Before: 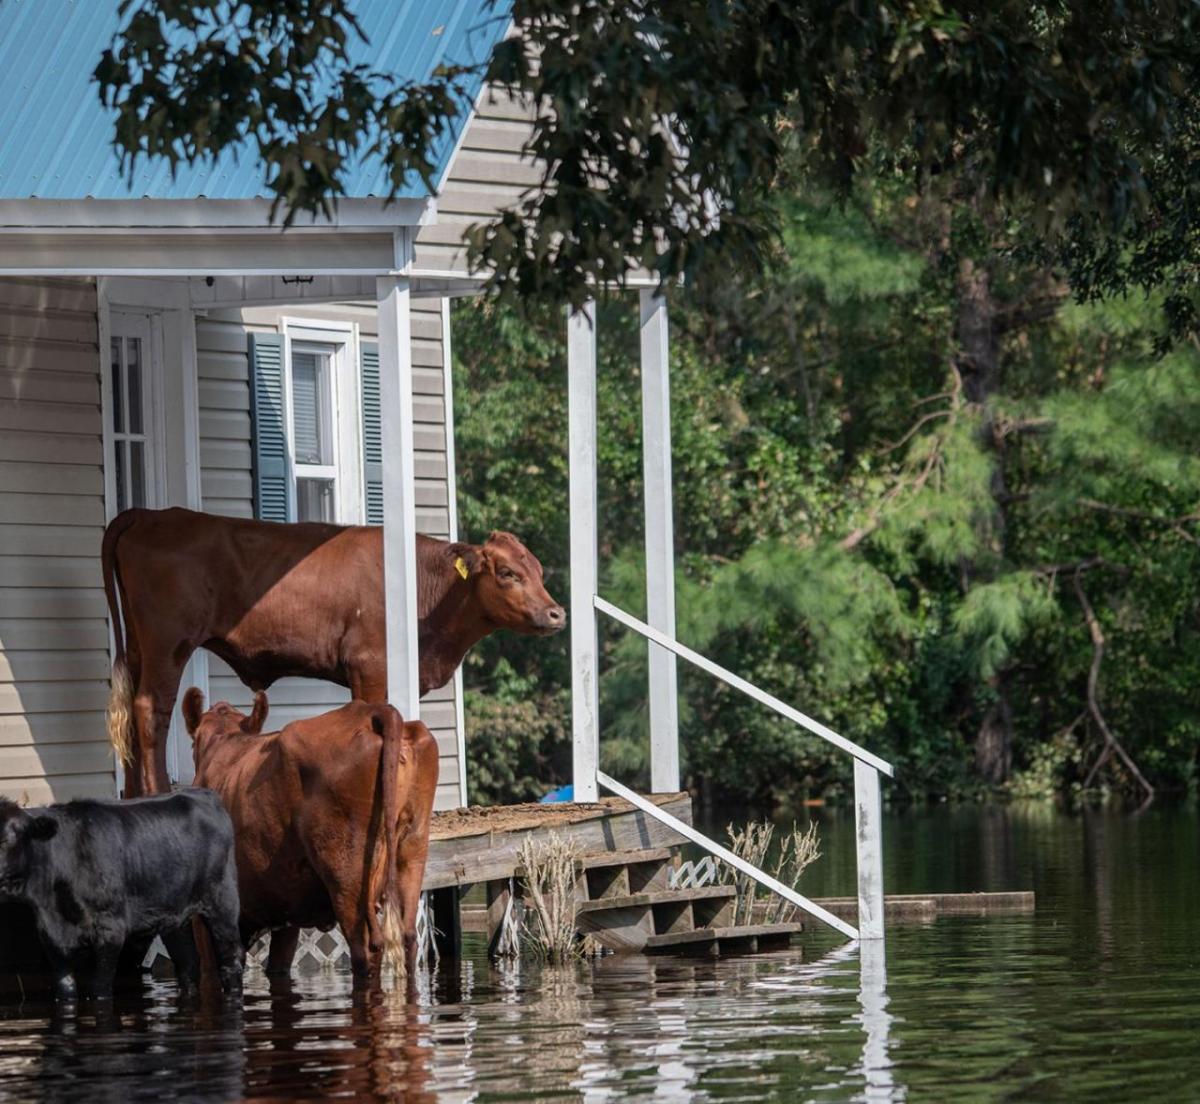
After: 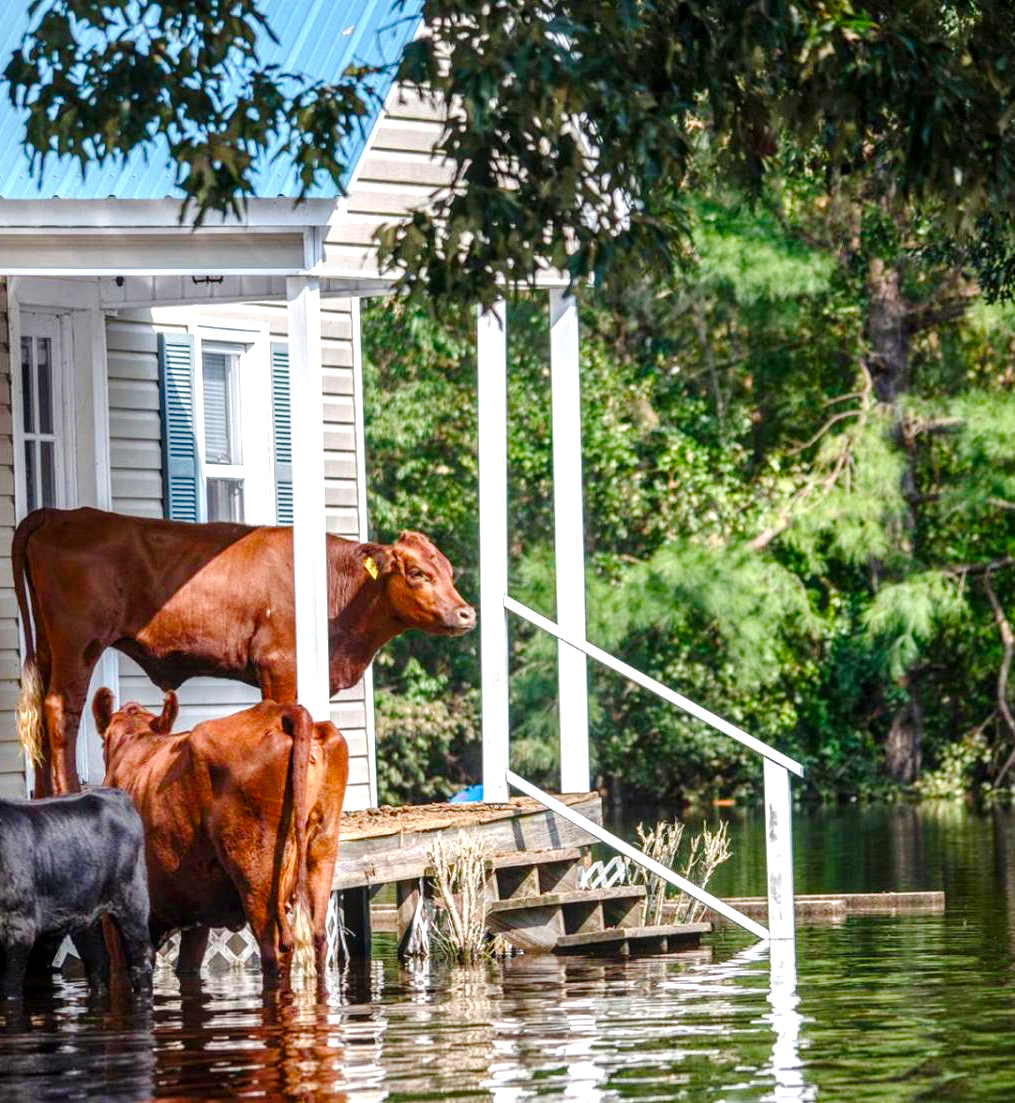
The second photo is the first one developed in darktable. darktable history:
exposure: black level correction 0, exposure 1 EV, compensate highlight preservation false
color balance rgb: perceptual saturation grading › global saturation 45.006%, perceptual saturation grading › highlights -50.14%, perceptual saturation grading › shadows 30.042%, global vibrance 14.506%
crop: left 7.548%, right 7.862%
local contrast: on, module defaults
tone curve: curves: ch0 [(0, 0.003) (0.117, 0.101) (0.257, 0.246) (0.408, 0.432) (0.611, 0.653) (0.824, 0.846) (1, 1)]; ch1 [(0, 0) (0.227, 0.197) (0.405, 0.421) (0.501, 0.501) (0.522, 0.53) (0.563, 0.572) (0.589, 0.611) (0.699, 0.709) (0.976, 0.992)]; ch2 [(0, 0) (0.208, 0.176) (0.377, 0.38) (0.5, 0.5) (0.537, 0.534) (0.571, 0.576) (0.681, 0.746) (1, 1)], preserve colors none
